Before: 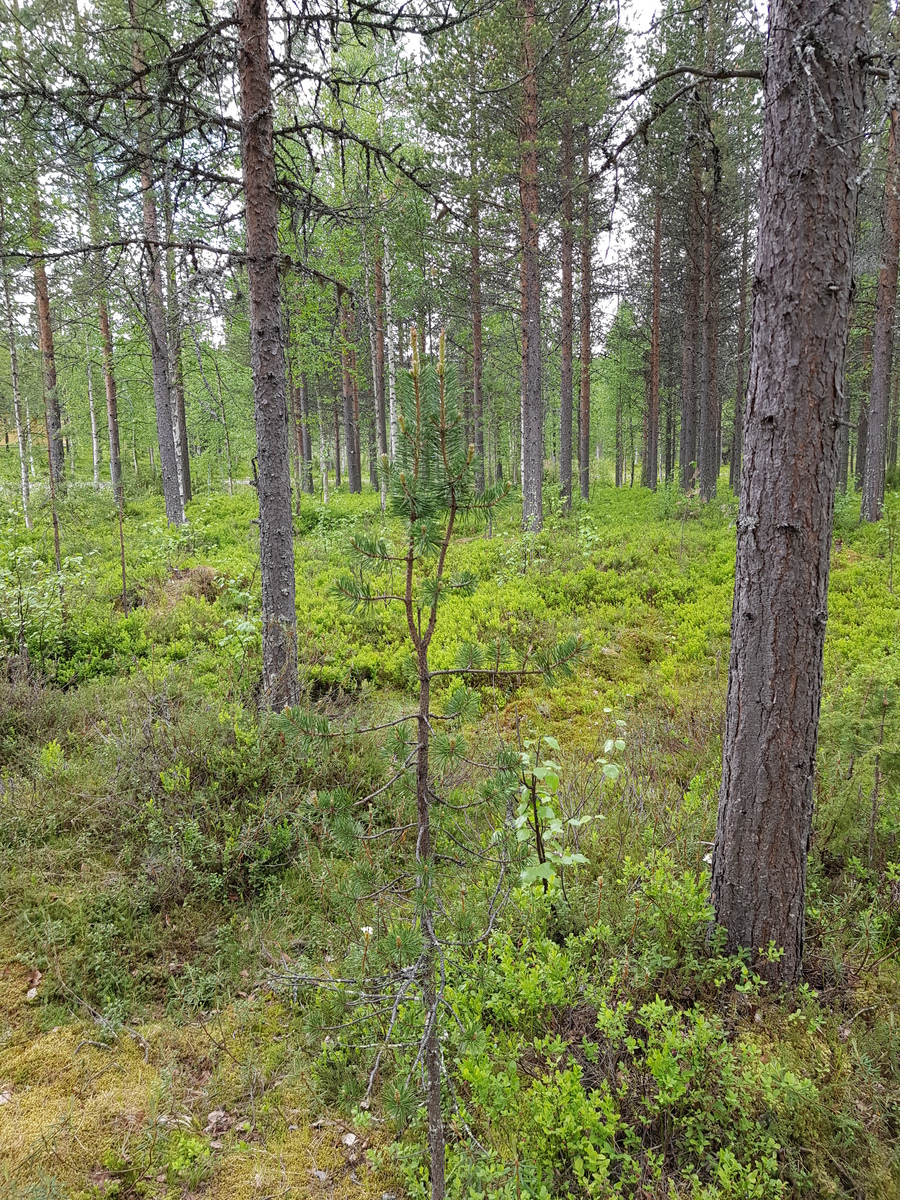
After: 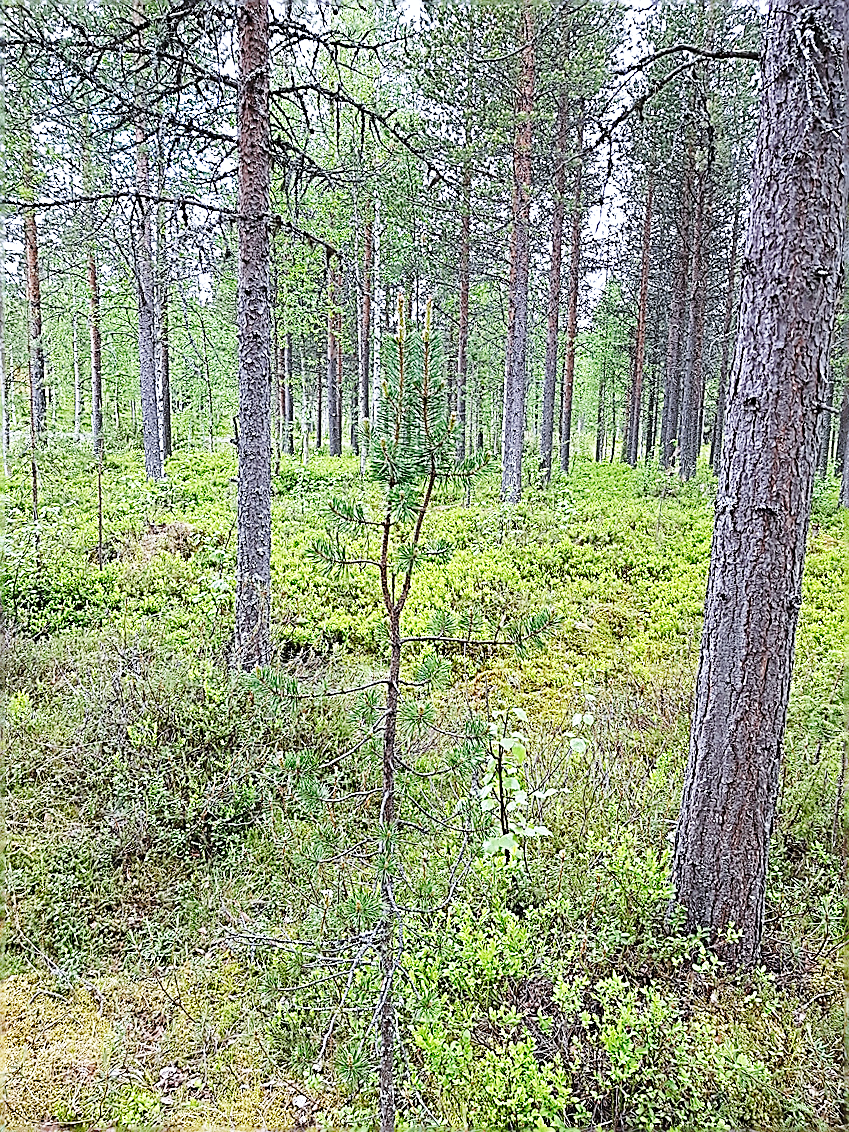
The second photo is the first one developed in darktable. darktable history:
color calibration: illuminant as shot in camera, x 0.37, y 0.382, temperature 4317.24 K
crop and rotate: angle -2.59°
base curve: curves: ch0 [(0, 0) (0.032, 0.037) (0.105, 0.228) (0.435, 0.76) (0.856, 0.983) (1, 1)], preserve colors none
sharpen: amount 1.996
